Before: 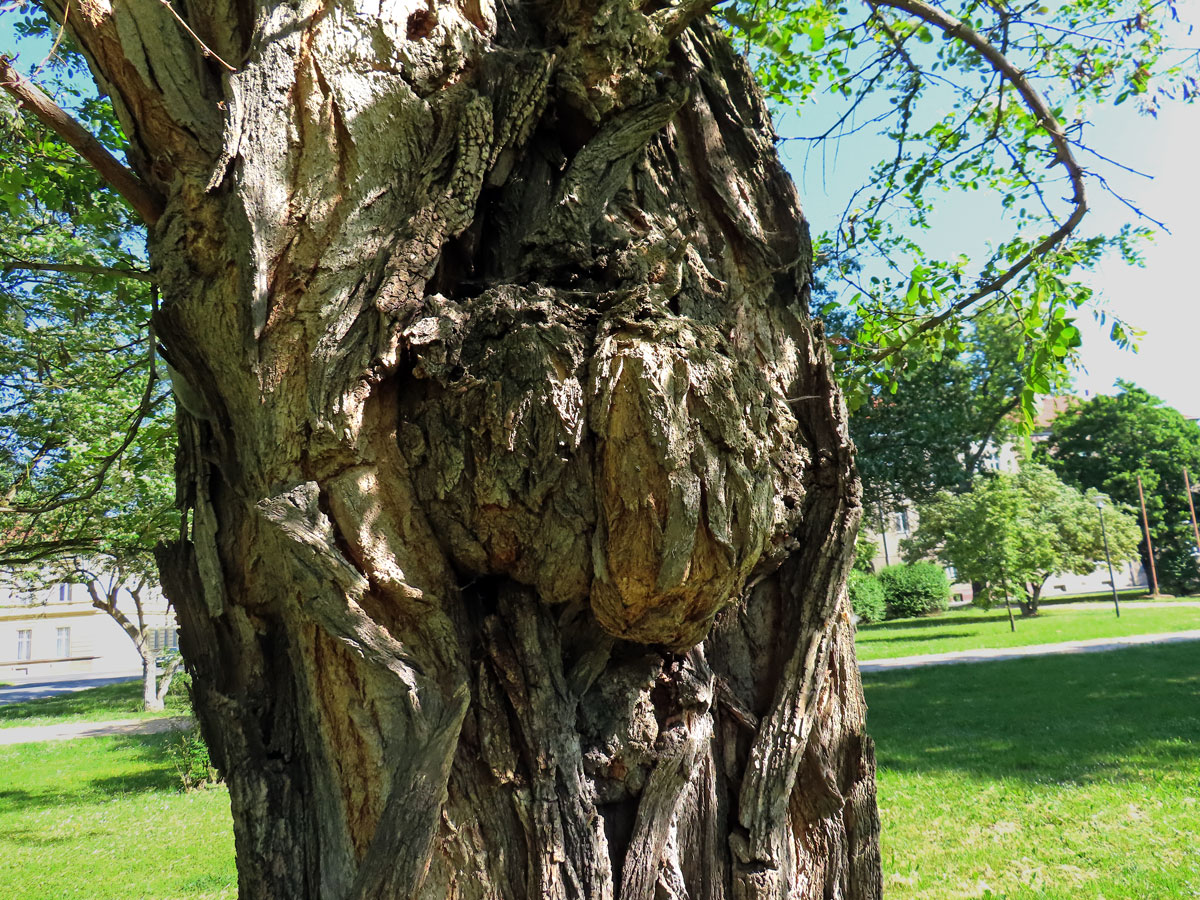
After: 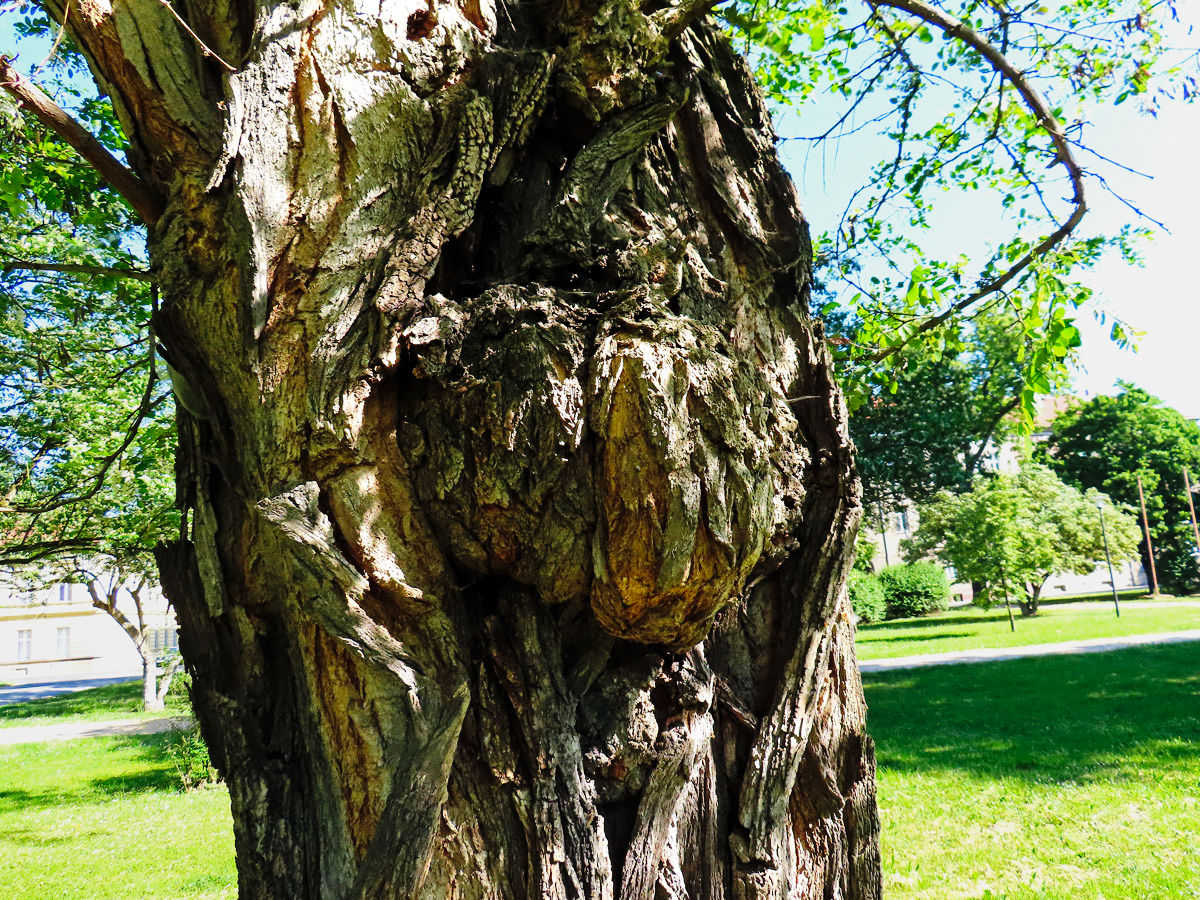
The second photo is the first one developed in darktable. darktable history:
base curve: curves: ch0 [(0, 0) (0.036, 0.025) (0.121, 0.166) (0.206, 0.329) (0.605, 0.79) (1, 1)], preserve colors none
